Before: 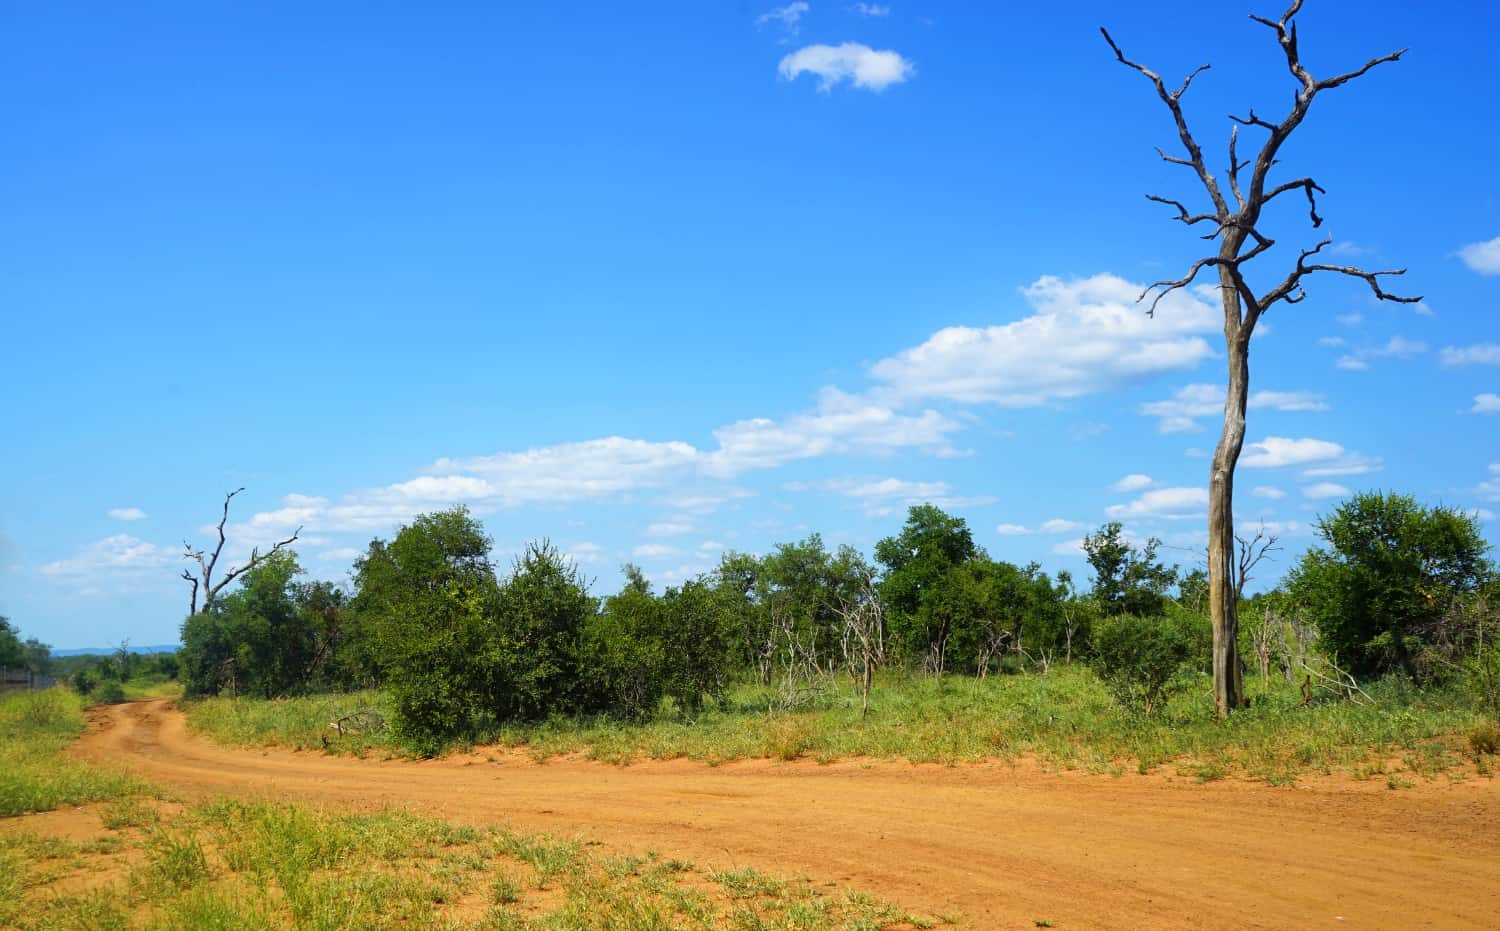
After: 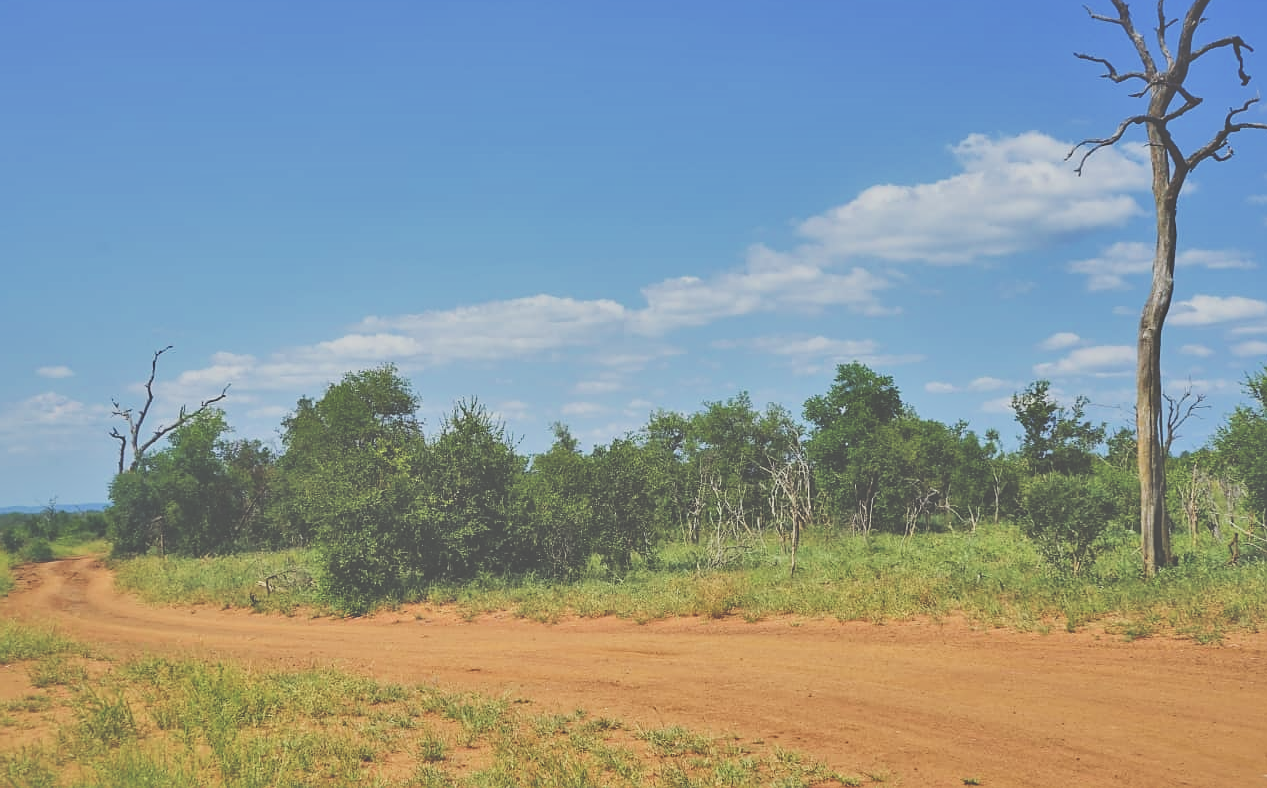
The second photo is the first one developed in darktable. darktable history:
exposure: black level correction -0.071, exposure 0.501 EV, compensate highlight preservation false
sharpen: radius 1.041
crop and rotate: left 4.822%, top 15.333%, right 10.708%
filmic rgb: black relative exposure -7.65 EV, white relative exposure 4.56 EV, hardness 3.61, contrast 1.057
tone equalizer: -8 EV -0.001 EV, -7 EV 0.004 EV, -6 EV -0.038 EV, -5 EV 0.019 EV, -4 EV -0.018 EV, -3 EV 0.006 EV, -2 EV -0.059 EV, -1 EV -0.273 EV, +0 EV -0.578 EV, mask exposure compensation -0.503 EV
local contrast: mode bilateral grid, contrast 19, coarseness 50, detail 119%, midtone range 0.2
shadows and highlights: low approximation 0.01, soften with gaussian
